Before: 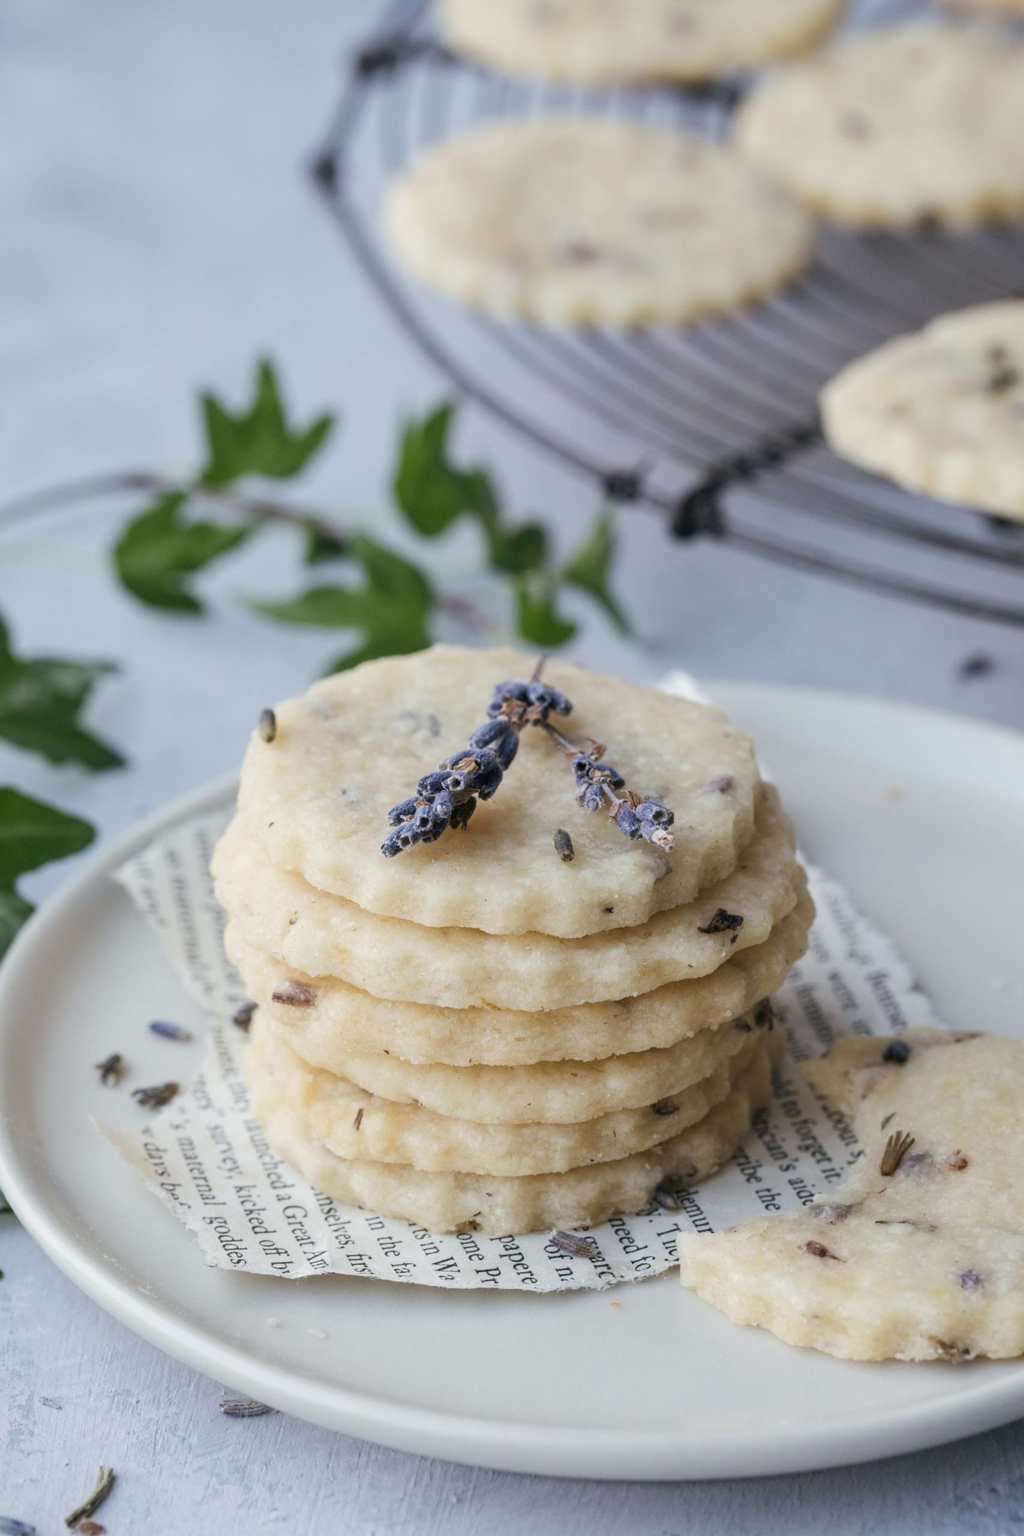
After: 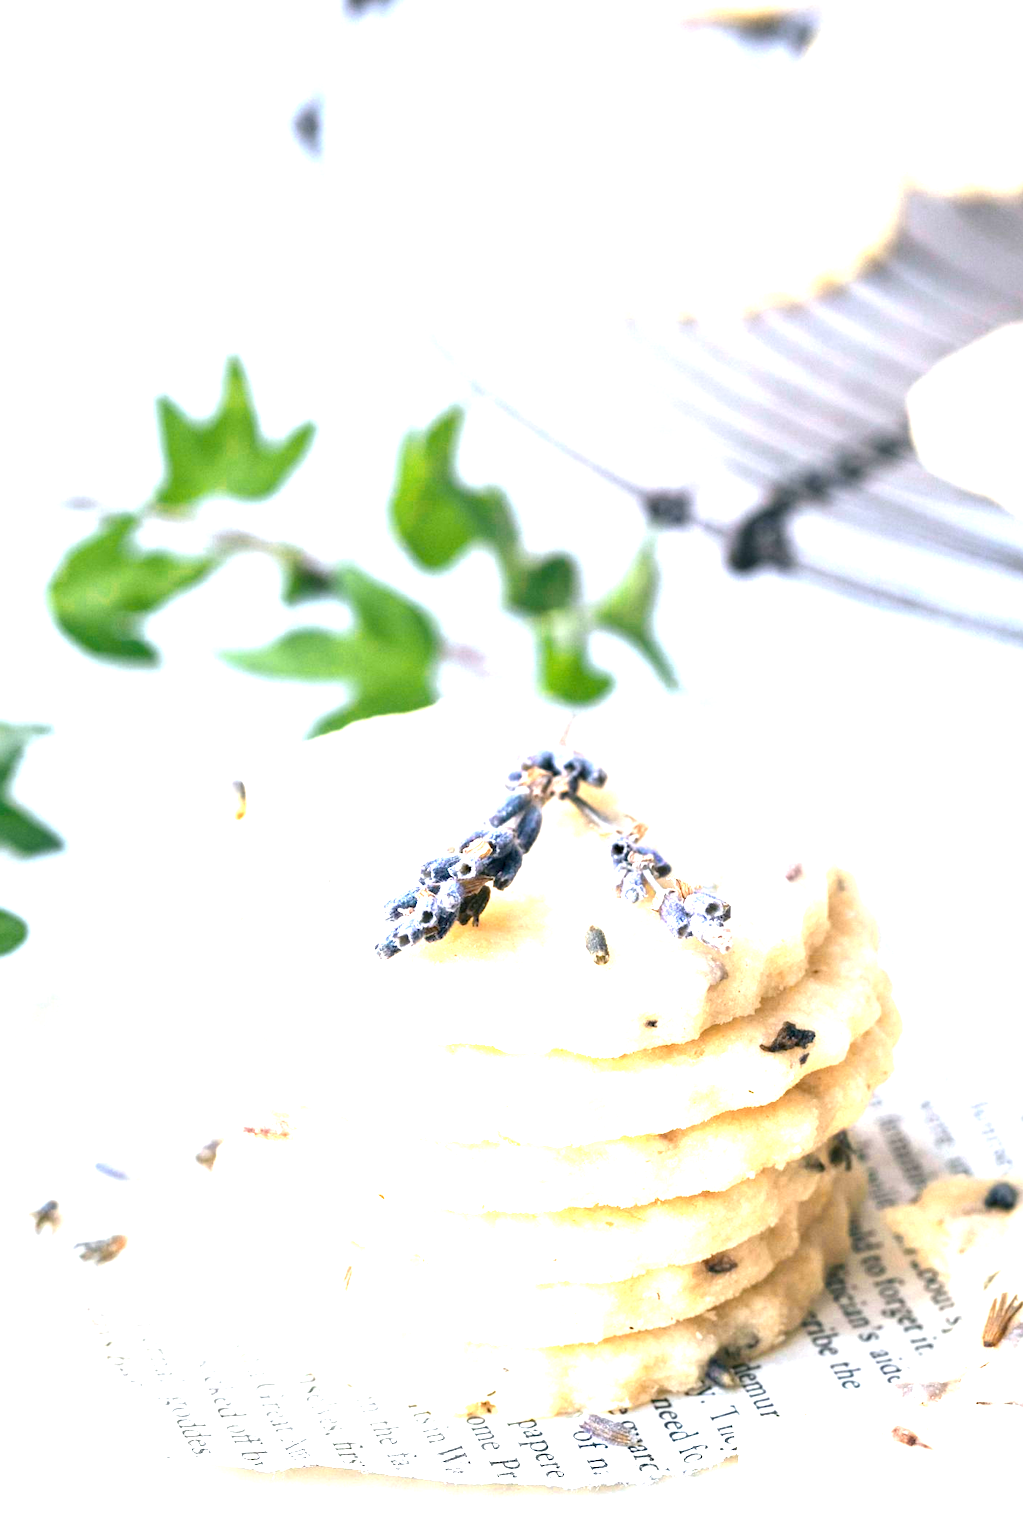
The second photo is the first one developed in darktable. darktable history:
crop and rotate: left 7.196%, top 4.483%, right 10.616%, bottom 13.271%
exposure: black level correction 0.001, exposure 1.993 EV, compensate highlight preservation false
color zones: curves: ch0 [(0.018, 0.548) (0.224, 0.64) (0.425, 0.447) (0.675, 0.575) (0.732, 0.579)]; ch1 [(0.066, 0.487) (0.25, 0.5) (0.404, 0.43) (0.75, 0.421) (0.956, 0.421)]; ch2 [(0.044, 0.561) (0.215, 0.465) (0.399, 0.544) (0.465, 0.548) (0.614, 0.447) (0.724, 0.43) (0.882, 0.623) (0.956, 0.632)]
color balance rgb: shadows lift › luminance -5.325%, shadows lift › chroma 1.234%, shadows lift › hue 218.9°, perceptual saturation grading › global saturation 29.739%
